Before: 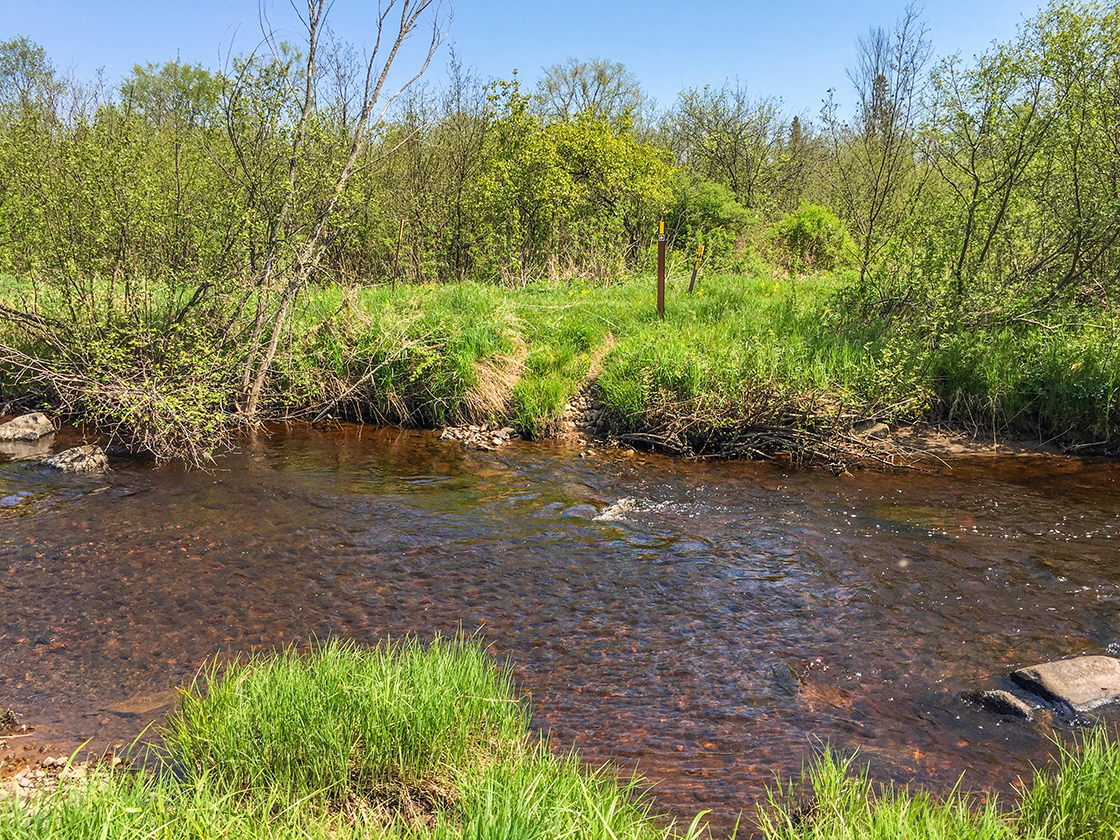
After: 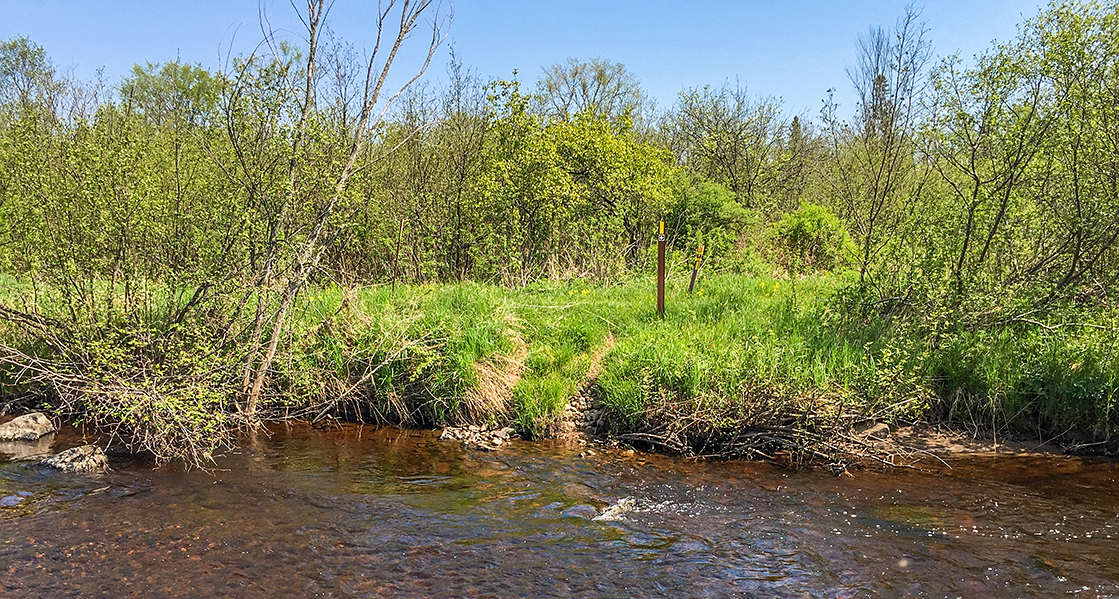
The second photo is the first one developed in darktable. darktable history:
crop: bottom 28.576%
sharpen: radius 1.272, amount 0.305, threshold 0
